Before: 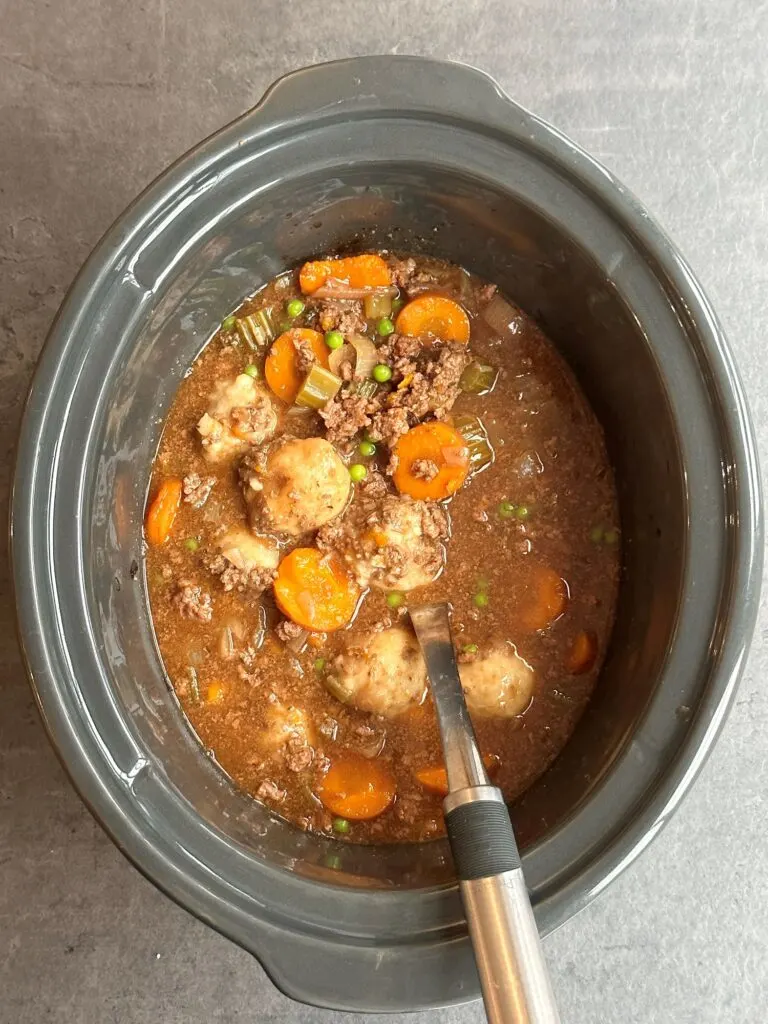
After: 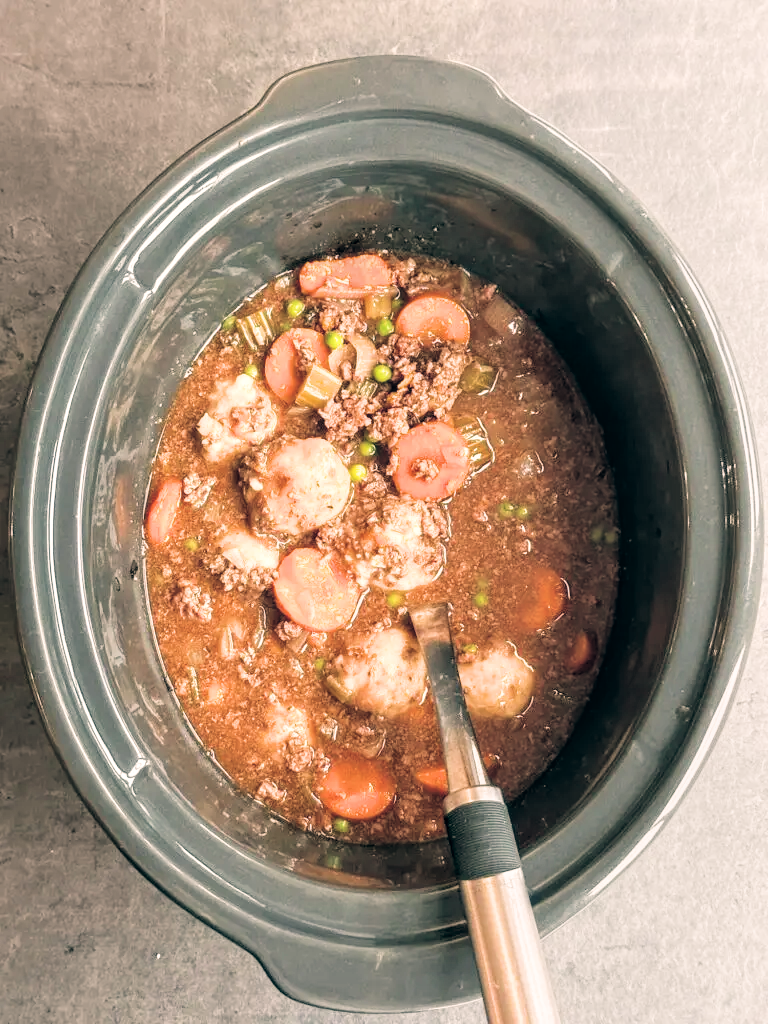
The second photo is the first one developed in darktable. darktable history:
color balance: lift [1.006, 0.985, 1.002, 1.015], gamma [1, 0.953, 1.008, 1.047], gain [1.076, 1.13, 1.004, 0.87]
filmic rgb: black relative exposure -5 EV, white relative exposure 3.5 EV, hardness 3.19, contrast 1.2, highlights saturation mix -50%
exposure: exposure 0.507 EV, compensate highlight preservation false
local contrast: on, module defaults
